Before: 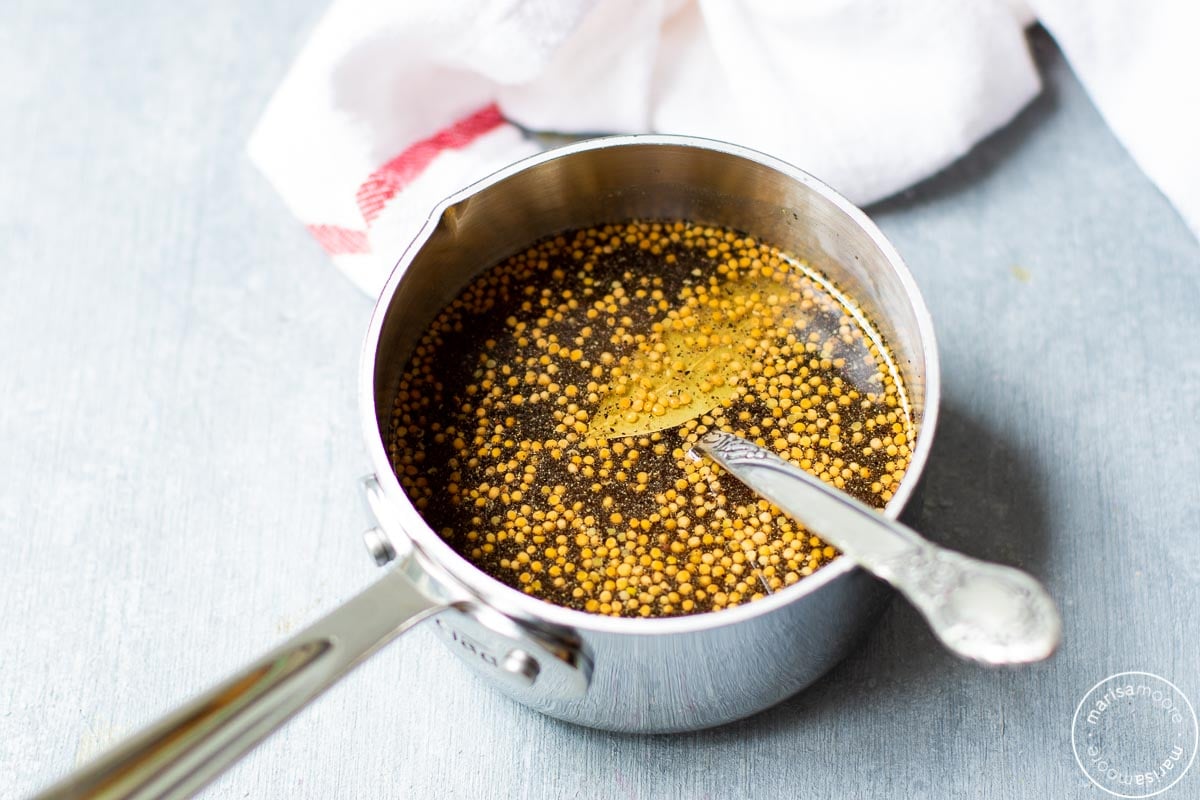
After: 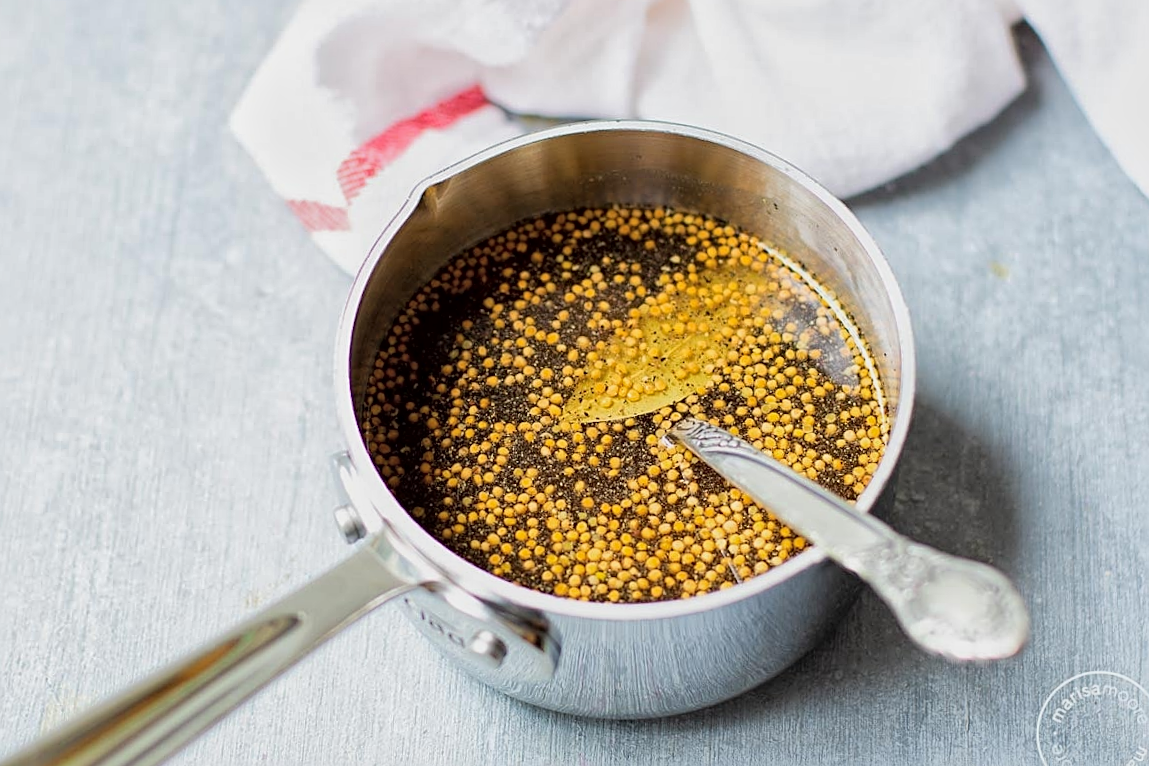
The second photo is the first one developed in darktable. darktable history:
crop and rotate: angle -1.69°
global tonemap: drago (1, 100), detail 1
sharpen: on, module defaults
